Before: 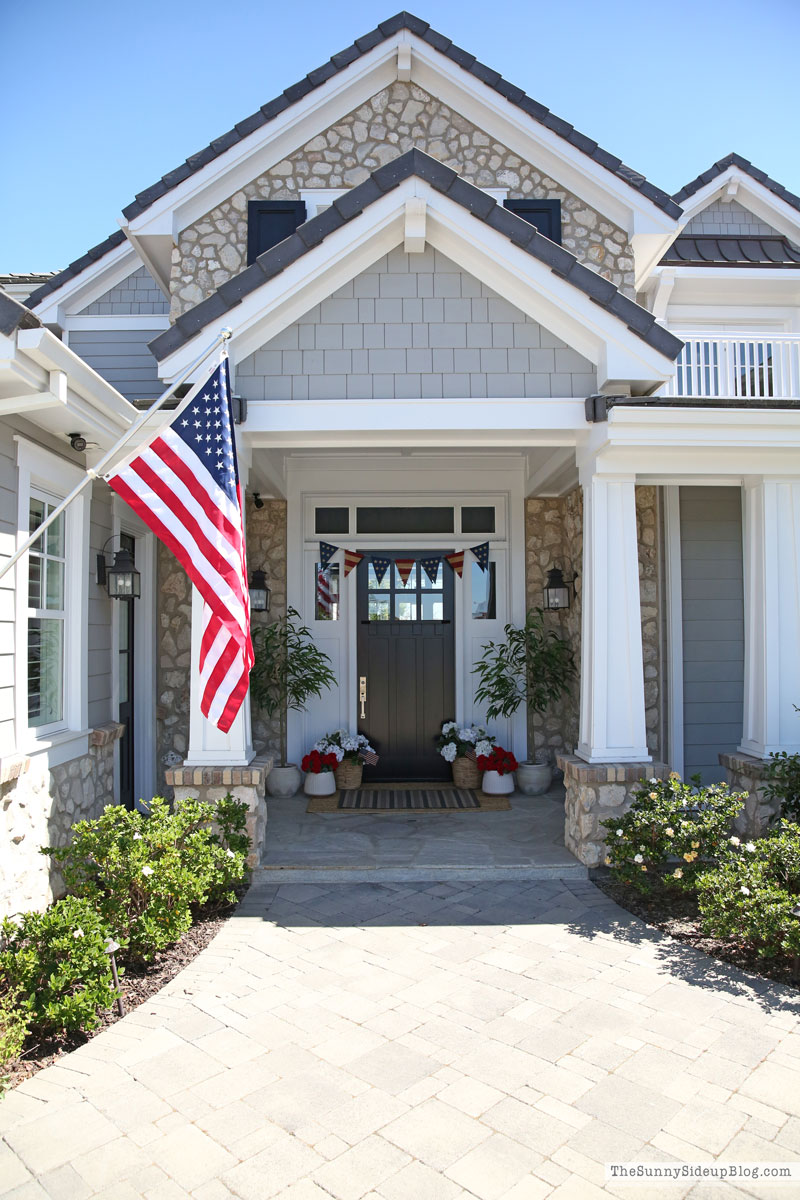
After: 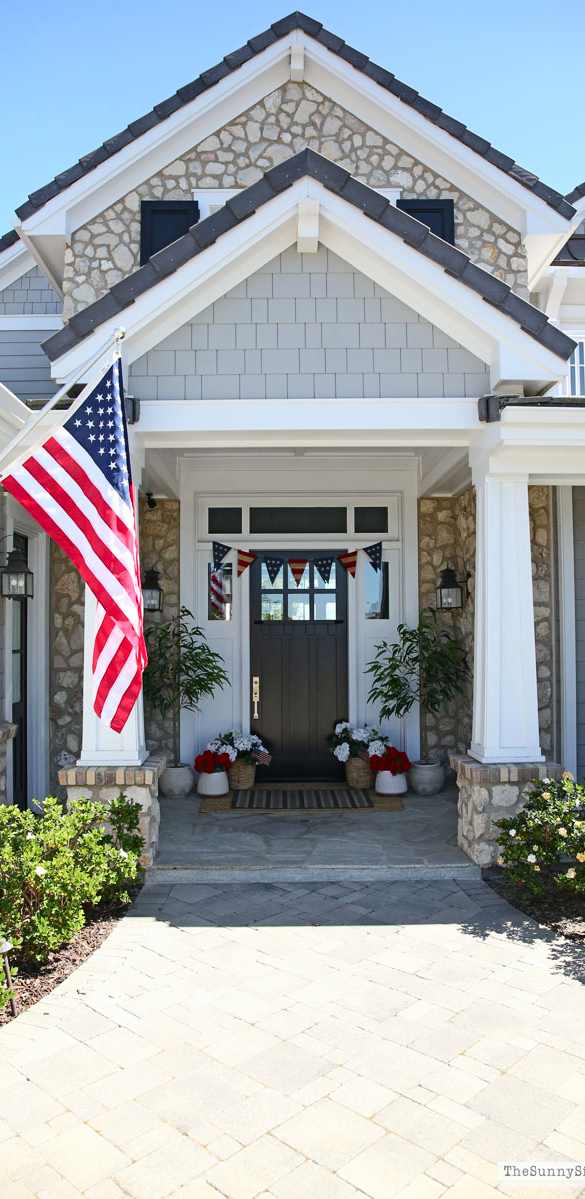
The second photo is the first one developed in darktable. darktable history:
tone curve: curves: ch0 [(0, 0.01) (0.037, 0.032) (0.131, 0.108) (0.275, 0.256) (0.483, 0.512) (0.61, 0.665) (0.696, 0.742) (0.792, 0.819) (0.911, 0.925) (0.997, 0.995)]; ch1 [(0, 0) (0.308, 0.29) (0.425, 0.411) (0.492, 0.488) (0.505, 0.503) (0.527, 0.531) (0.568, 0.594) (0.683, 0.702) (0.746, 0.77) (1, 1)]; ch2 [(0, 0) (0.246, 0.233) (0.36, 0.352) (0.415, 0.415) (0.485, 0.487) (0.502, 0.504) (0.525, 0.523) (0.539, 0.553) (0.587, 0.594) (0.636, 0.652) (0.711, 0.729) (0.845, 0.855) (0.998, 0.977)], color space Lab, independent channels
crop: left 13.377%, top 0%, right 13.389%
